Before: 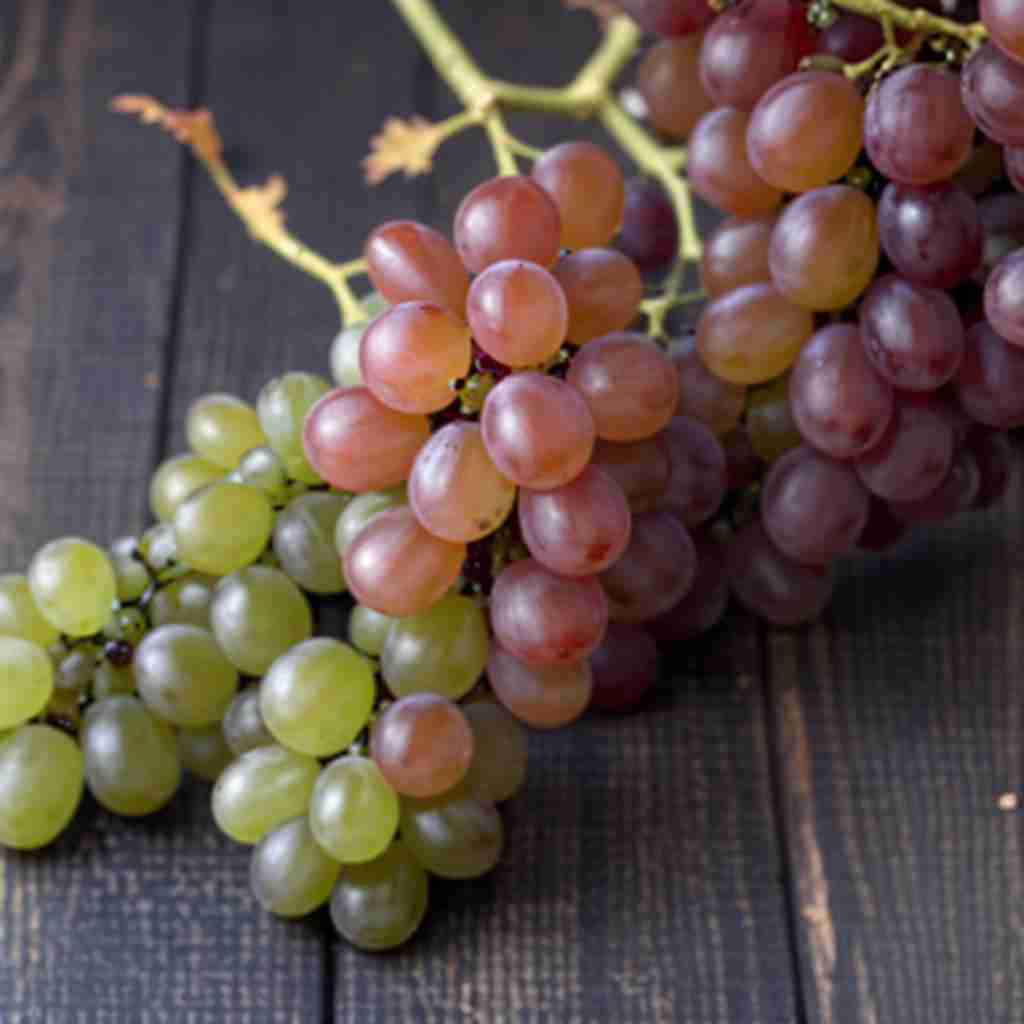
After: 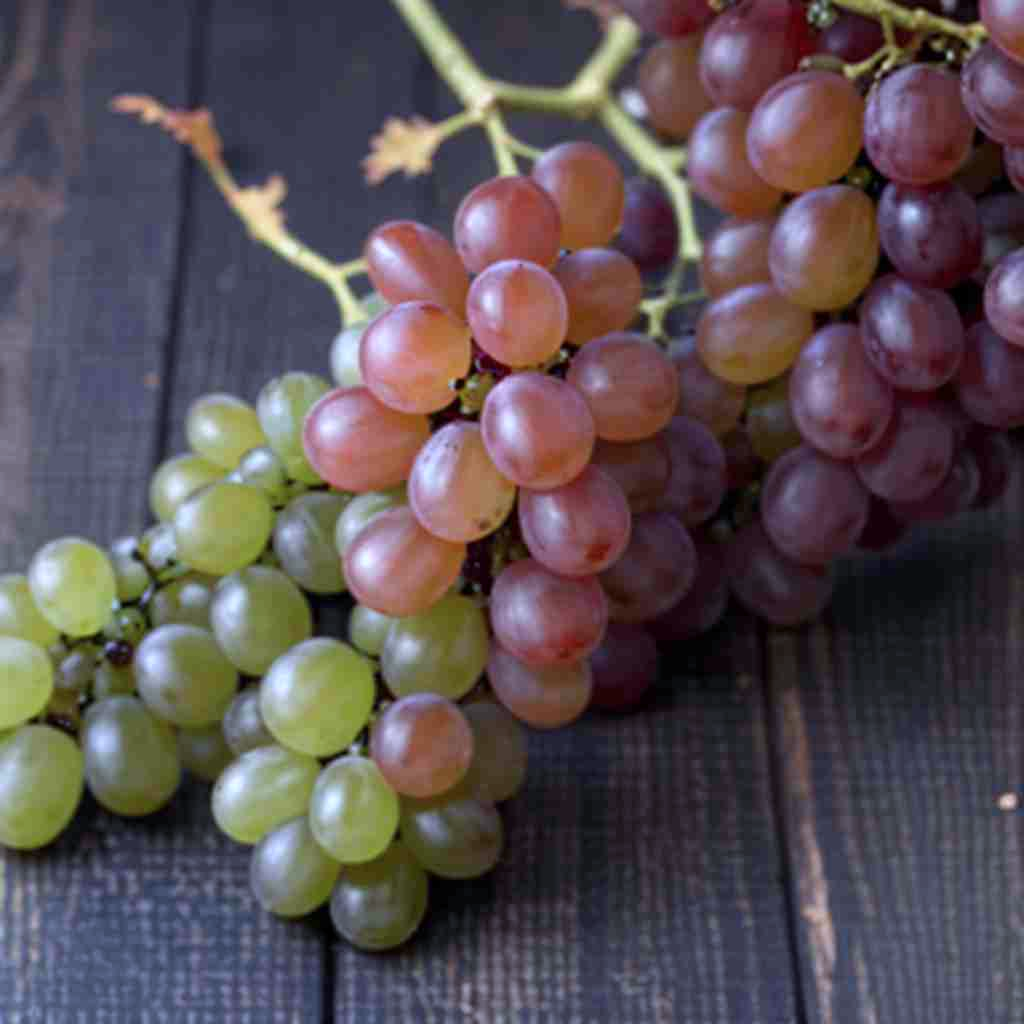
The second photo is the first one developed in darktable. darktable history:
base curve: curves: ch0 [(0, 0) (0.297, 0.298) (1, 1)], preserve colors none
color calibration: illuminant as shot in camera, x 0.37, y 0.382, temperature 4313.32 K
exposure: exposure -0.048 EV, compensate highlight preservation false
